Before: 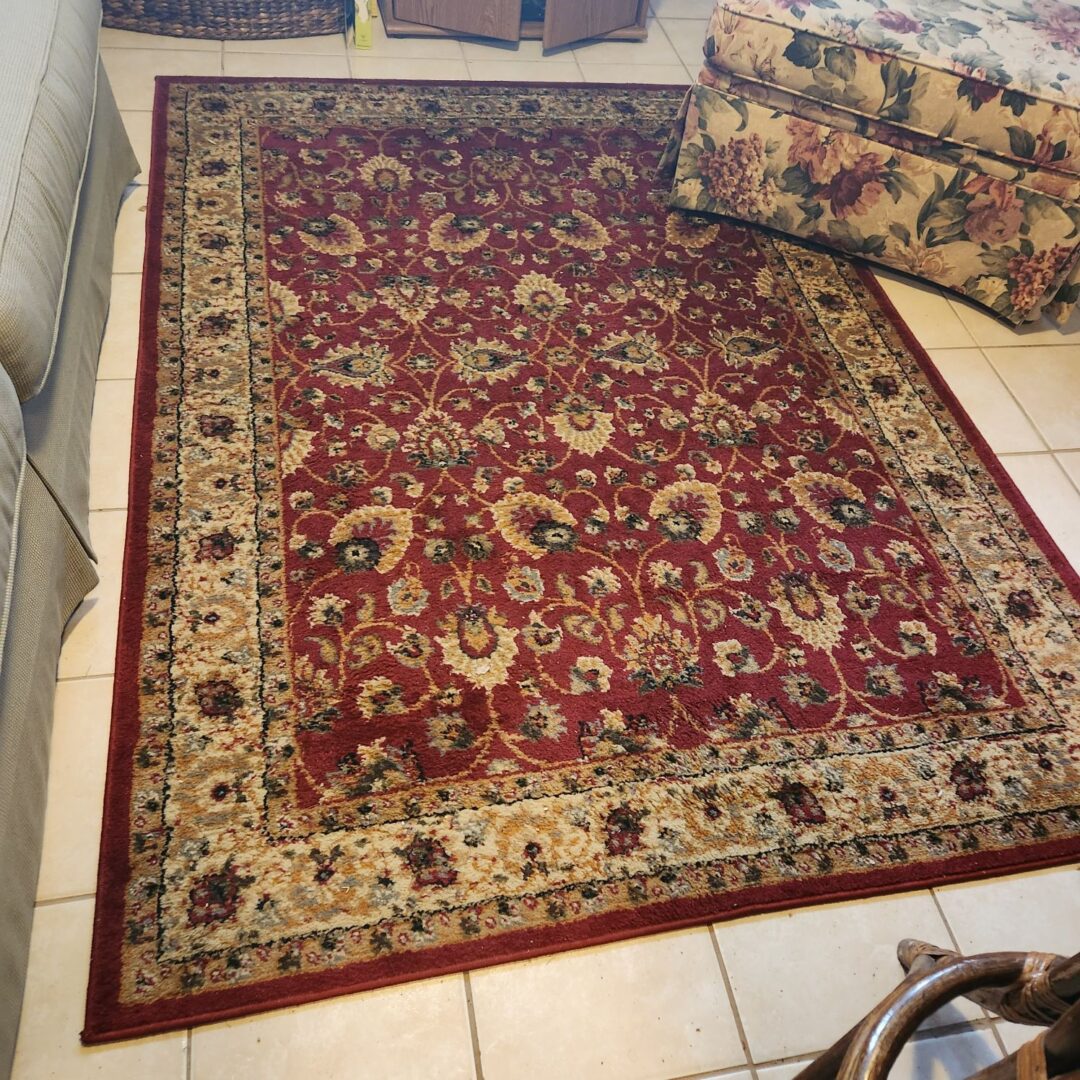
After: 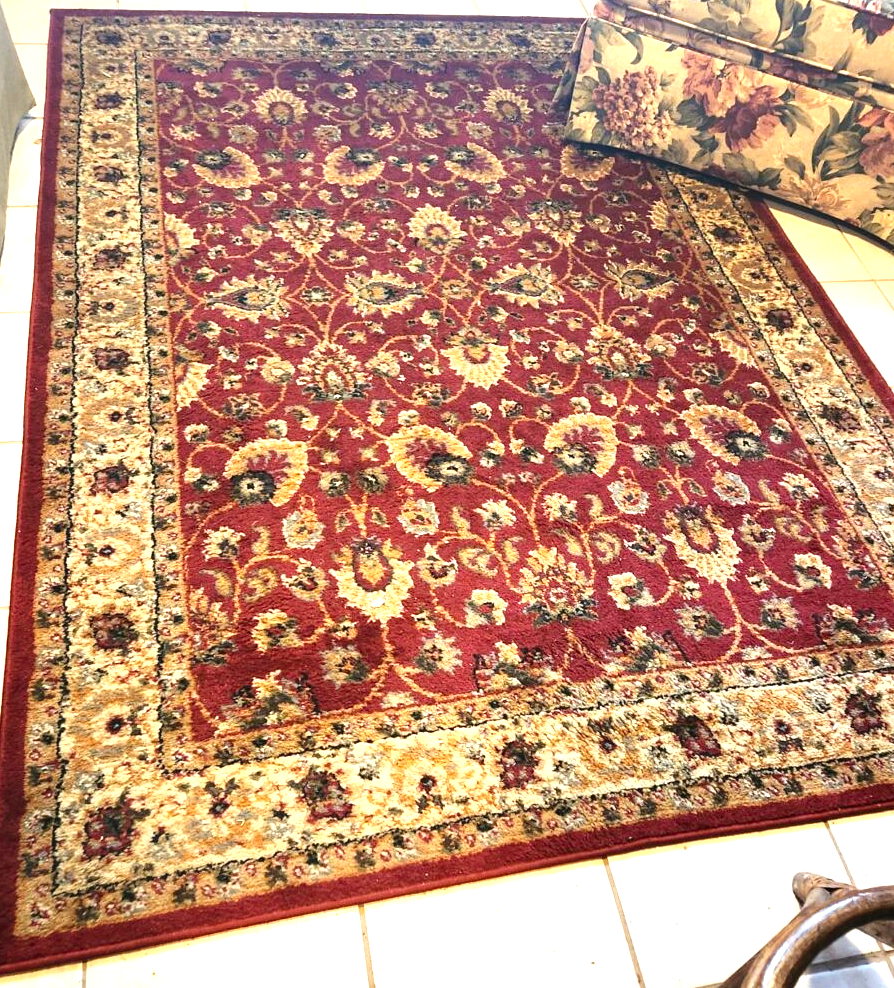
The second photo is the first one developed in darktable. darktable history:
levels: levels [0, 0.352, 0.703]
crop: left 9.807%, top 6.259%, right 7.334%, bottom 2.177%
